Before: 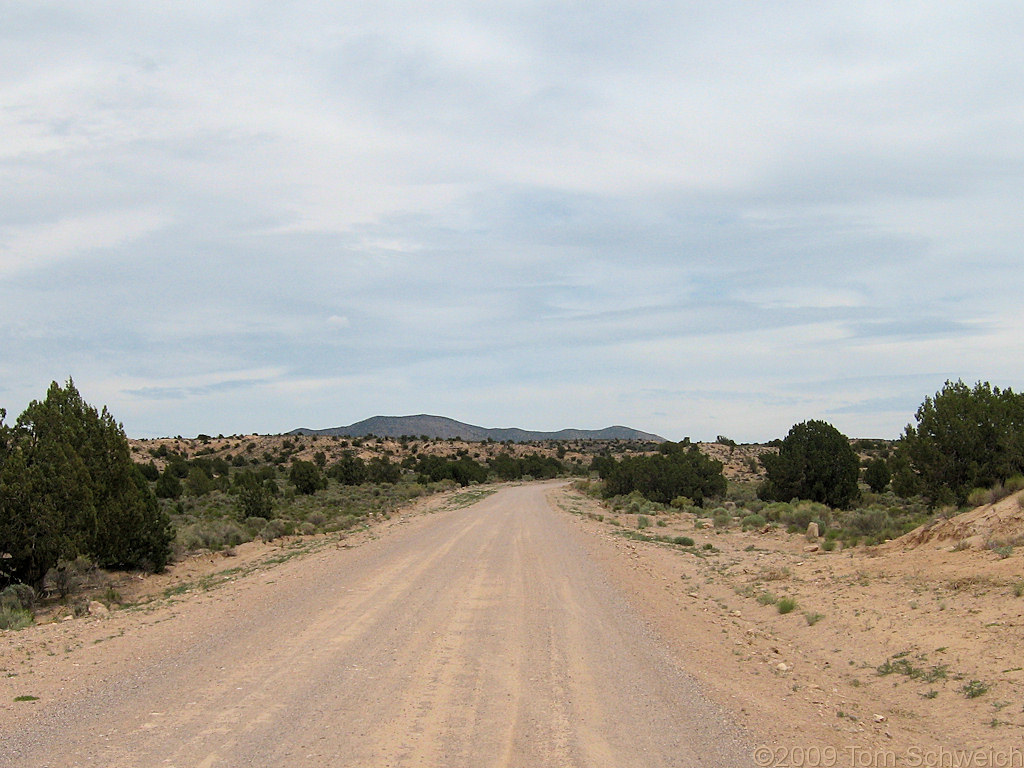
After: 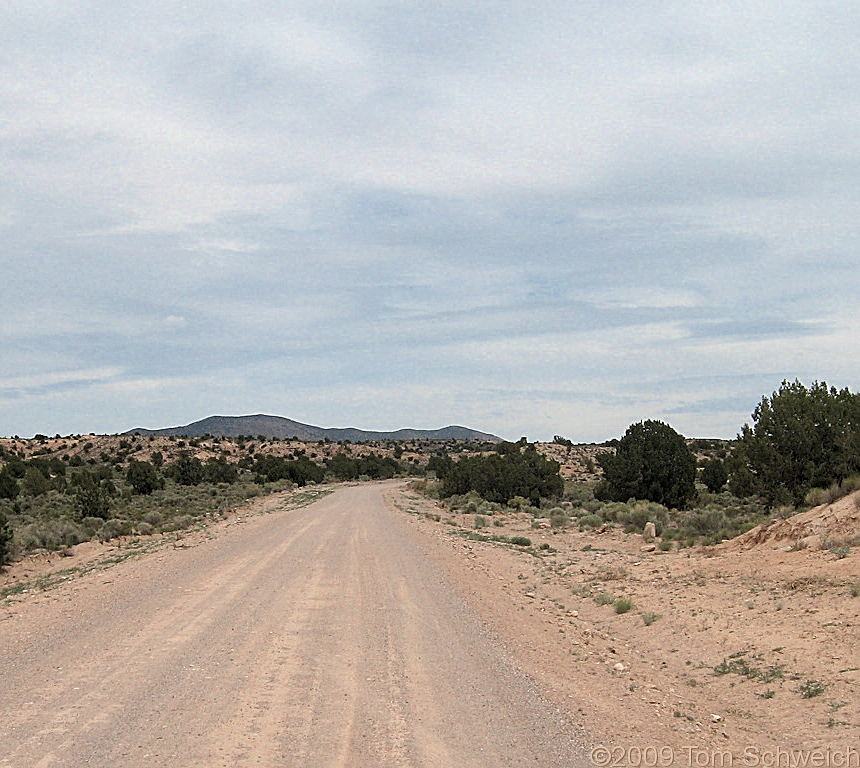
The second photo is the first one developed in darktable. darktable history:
crop: left 16.015%
sharpen: on, module defaults
exposure: compensate highlight preservation false
color zones: curves: ch0 [(0, 0.473) (0.001, 0.473) (0.226, 0.548) (0.4, 0.589) (0.525, 0.54) (0.728, 0.403) (0.999, 0.473) (1, 0.473)]; ch1 [(0, 0.619) (0.001, 0.619) (0.234, 0.388) (0.4, 0.372) (0.528, 0.422) (0.732, 0.53) (0.999, 0.619) (1, 0.619)]; ch2 [(0, 0.547) (0.001, 0.547) (0.226, 0.45) (0.4, 0.525) (0.525, 0.585) (0.8, 0.511) (0.999, 0.547) (1, 0.547)]
